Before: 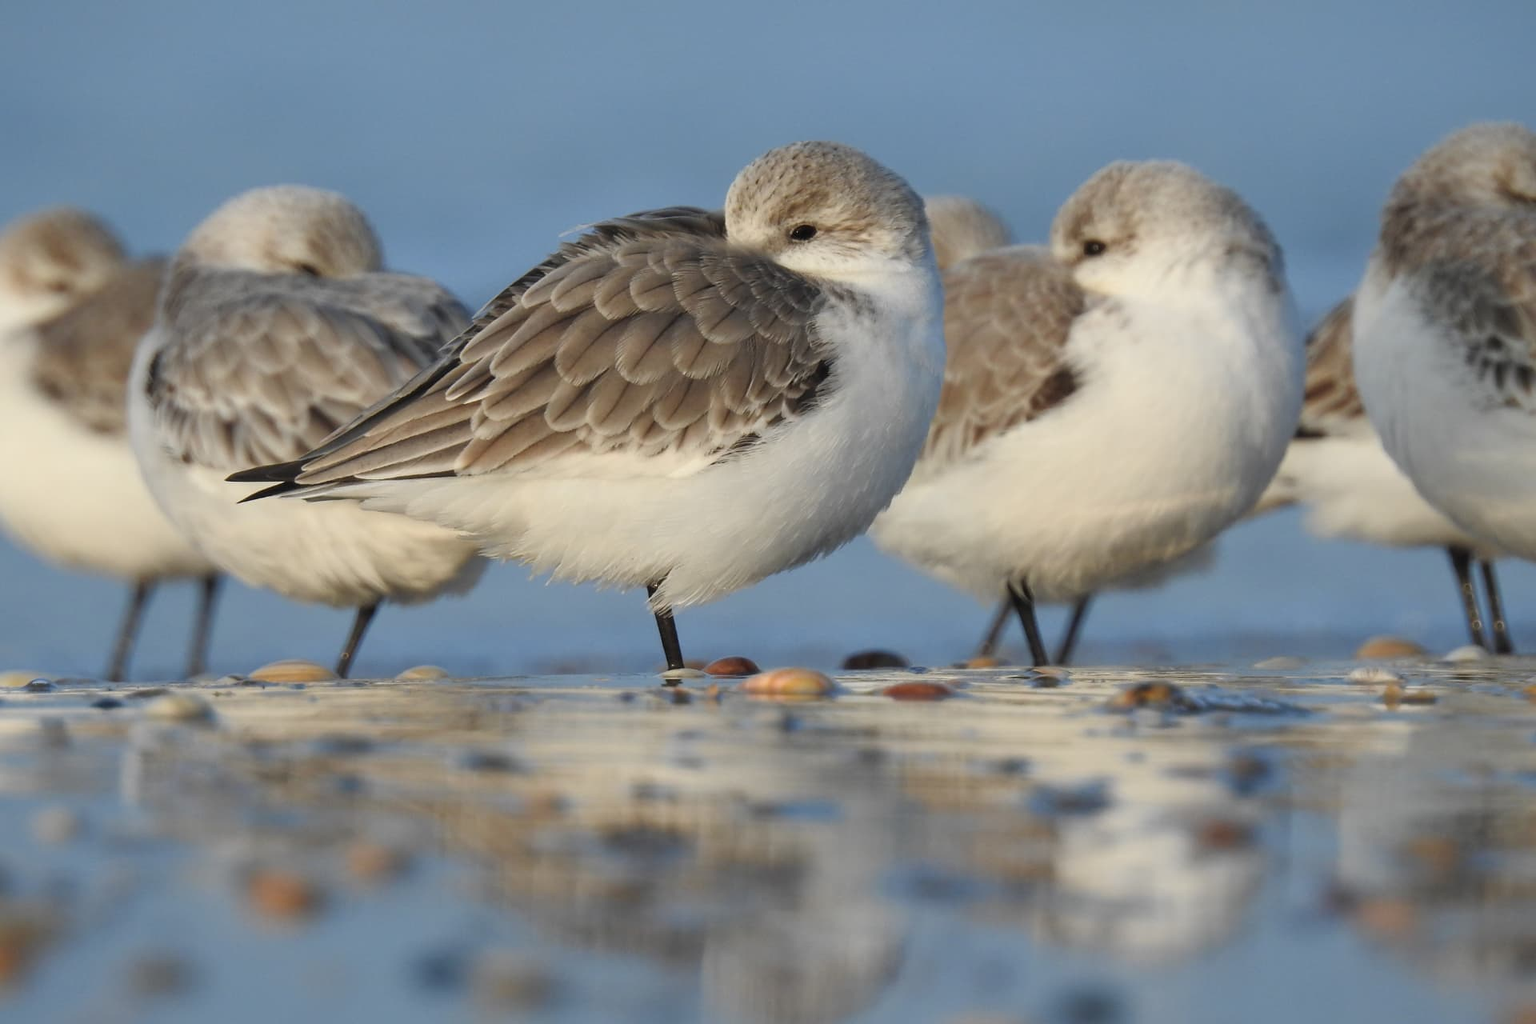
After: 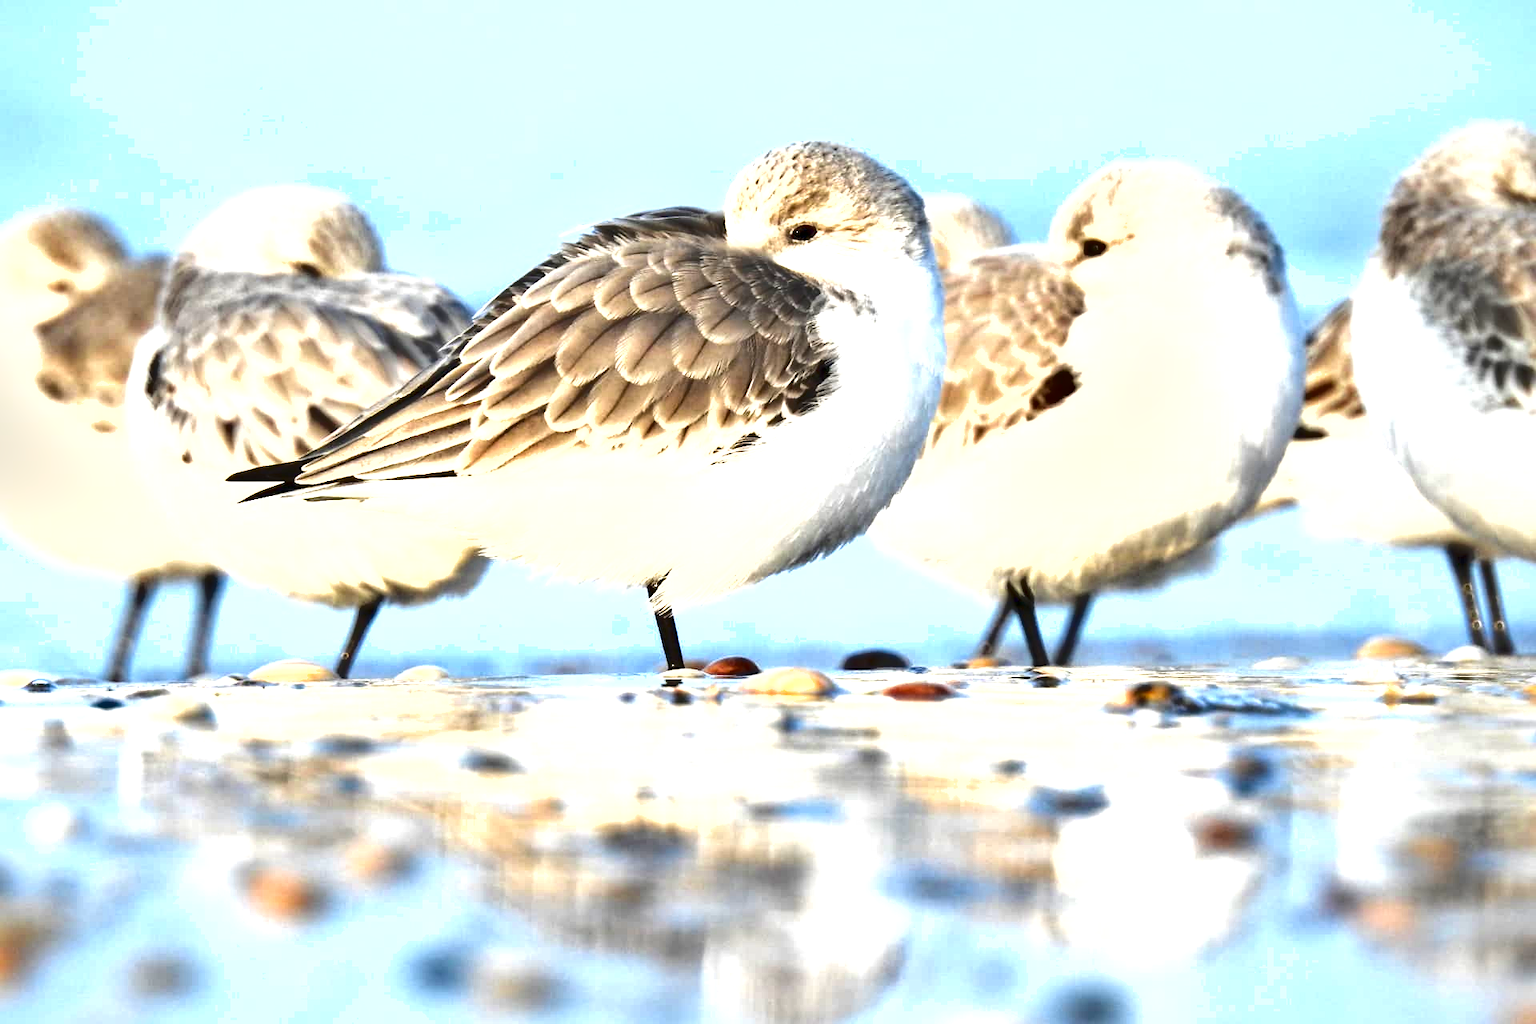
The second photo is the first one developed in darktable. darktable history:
exposure: black level correction 0.005, exposure 2.084 EV, compensate highlight preservation false
shadows and highlights: shadows 49, highlights -41, soften with gaussian
local contrast: mode bilateral grid, contrast 20, coarseness 50, detail 120%, midtone range 0.2
